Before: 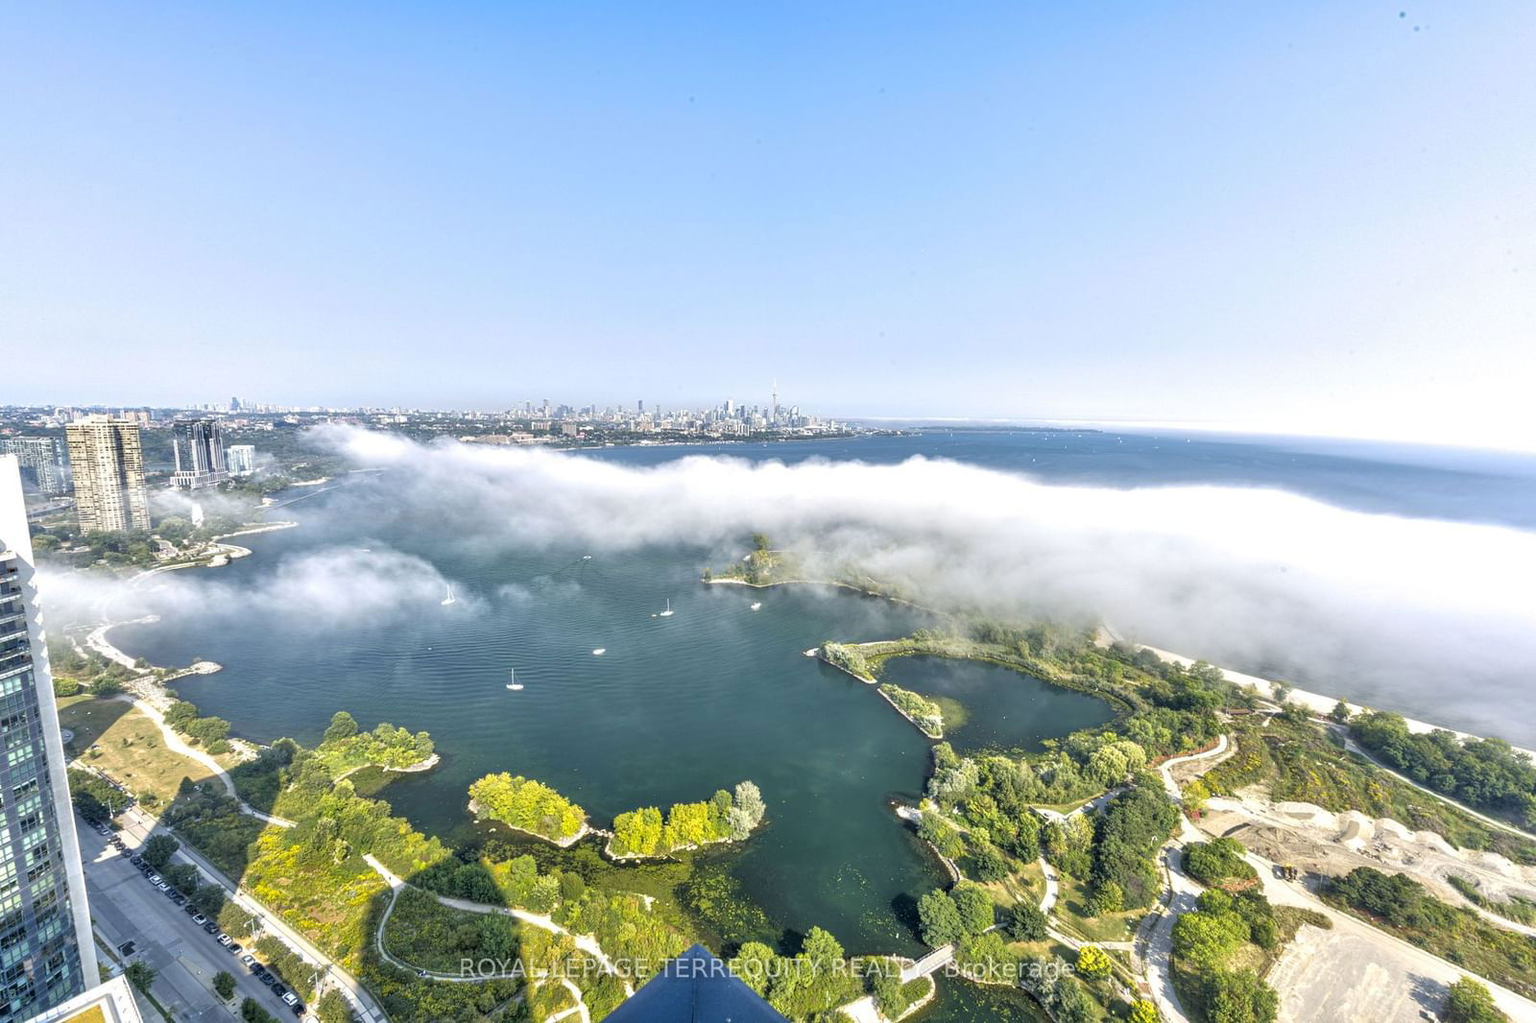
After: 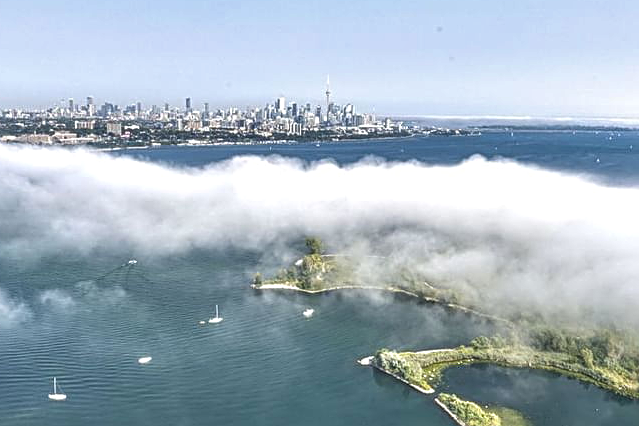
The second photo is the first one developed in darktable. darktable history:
shadows and highlights: shadows 20.91, highlights -35.45, soften with gaussian
sharpen: radius 2.767
white balance: emerald 1
local contrast: on, module defaults
crop: left 30%, top 30%, right 30%, bottom 30%
